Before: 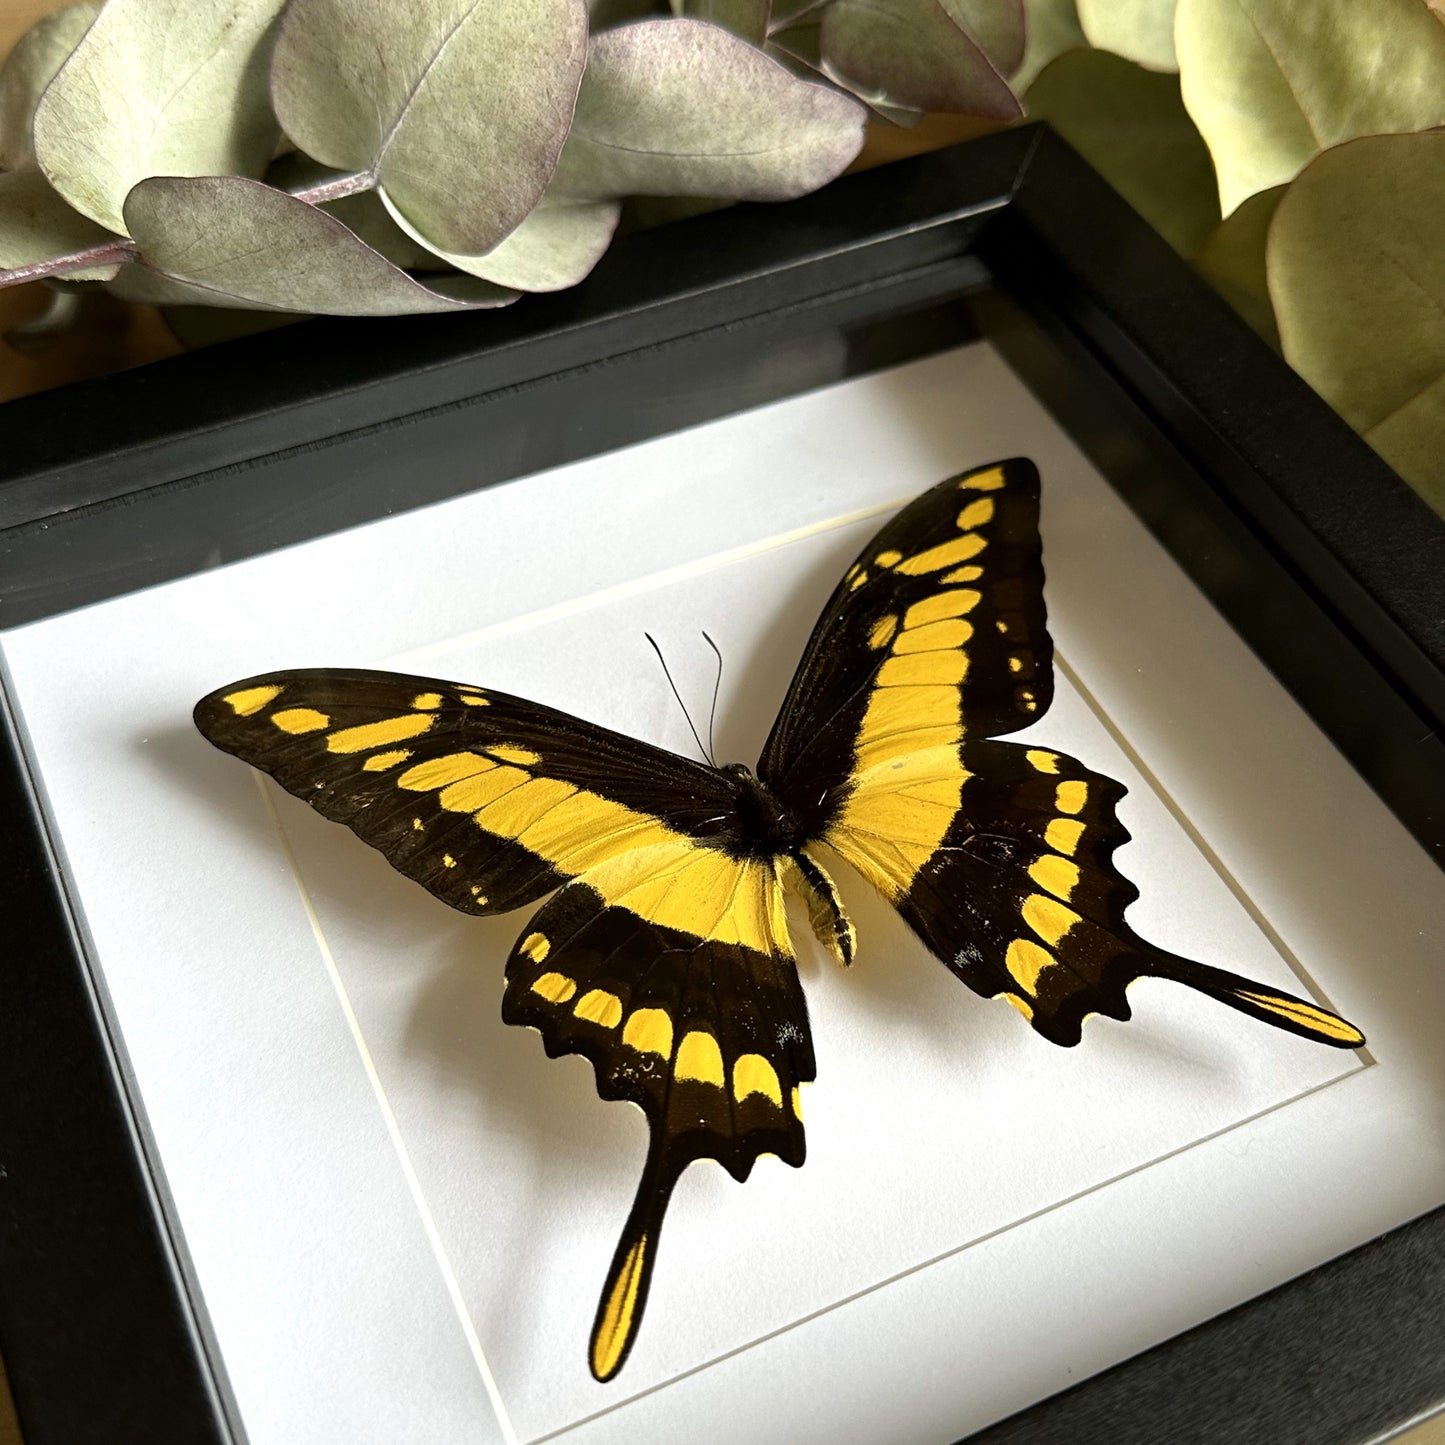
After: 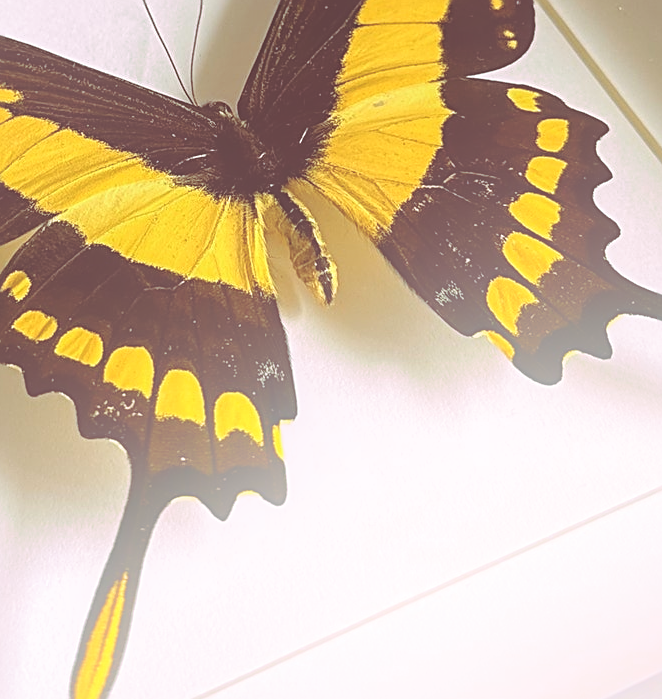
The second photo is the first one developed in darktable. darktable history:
crop: left 35.976%, top 45.819%, right 18.162%, bottom 5.807%
bloom: size 38%, threshold 95%, strength 30%
sharpen: on, module defaults
local contrast: detail 110%
split-toning: highlights › hue 298.8°, highlights › saturation 0.73, compress 41.76%
